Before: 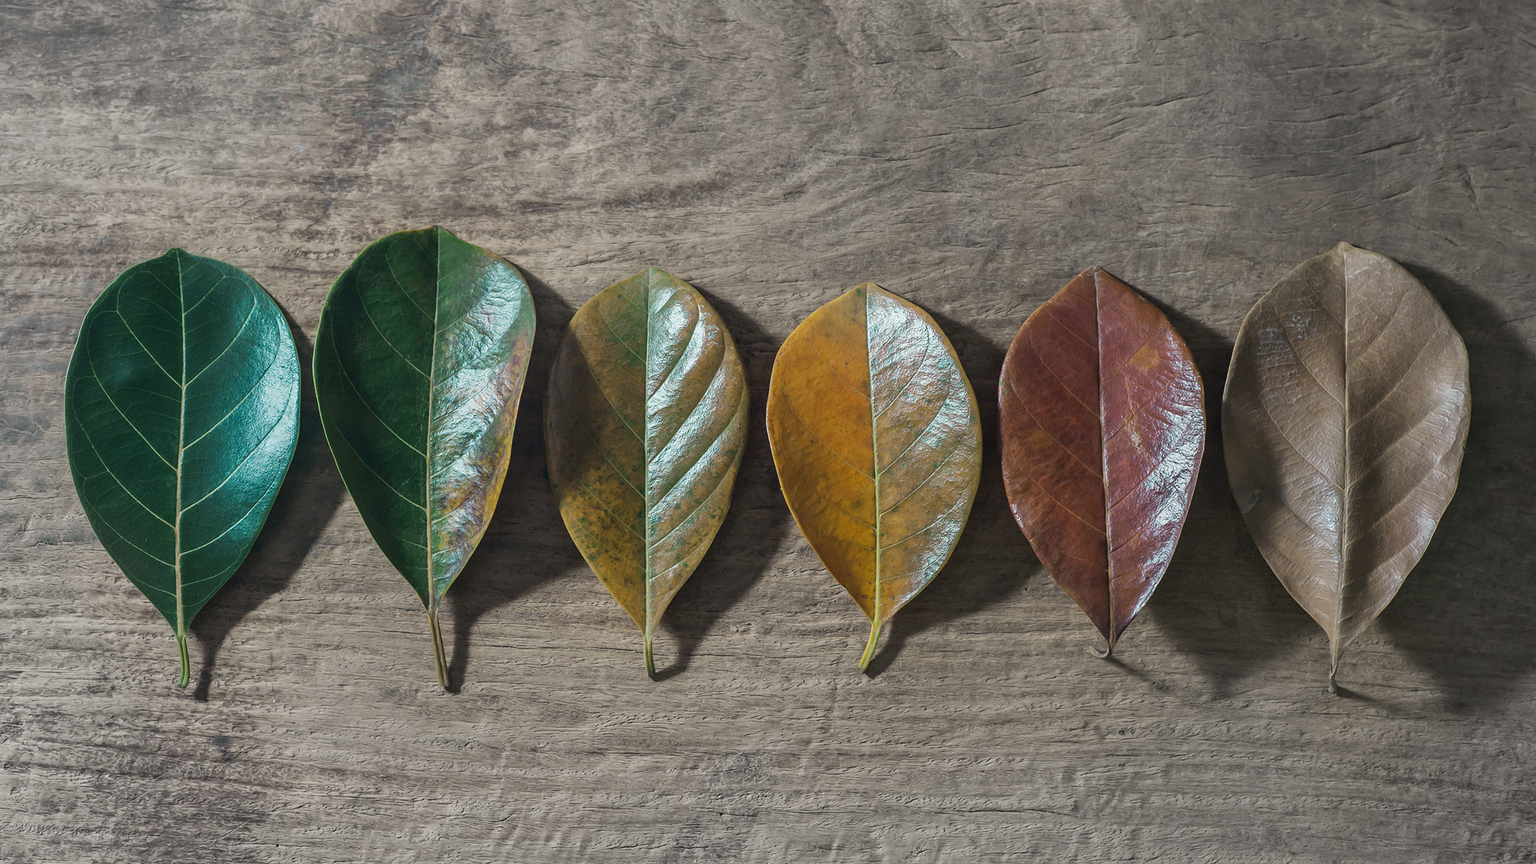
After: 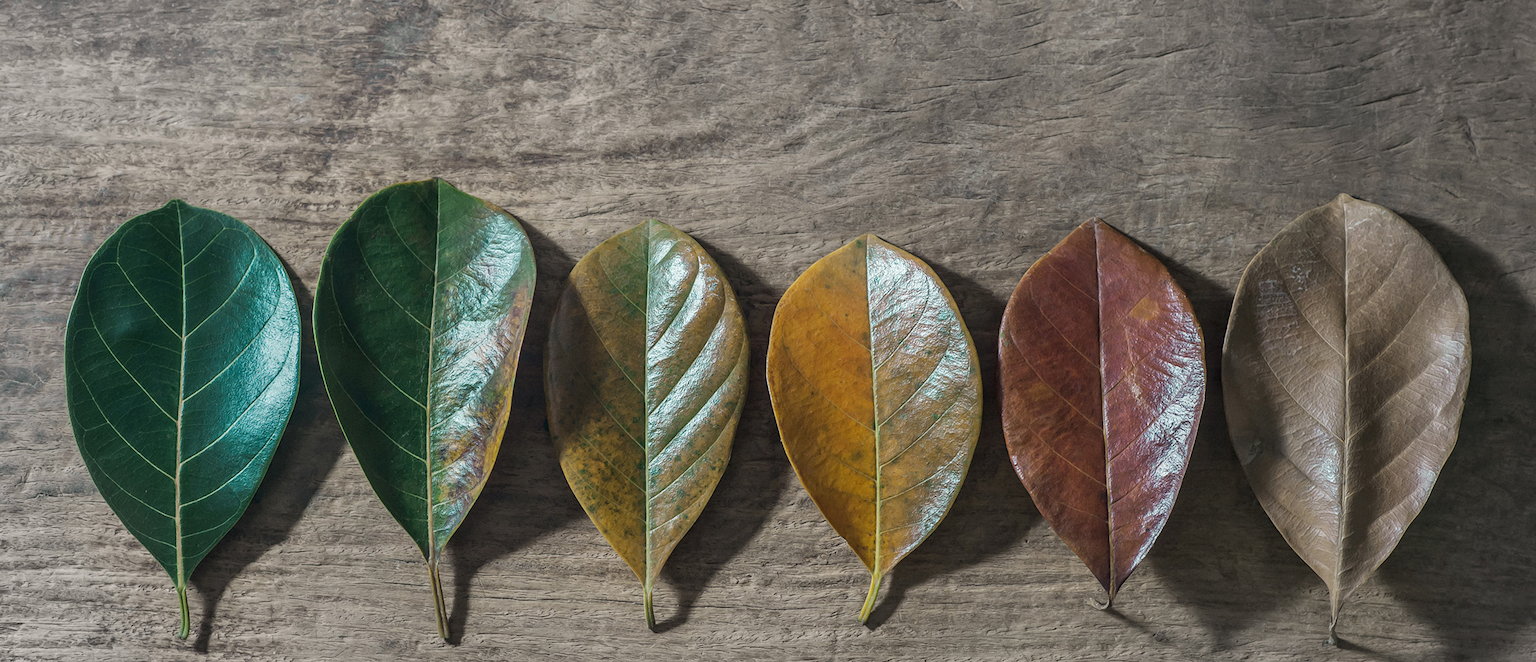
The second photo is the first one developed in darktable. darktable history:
local contrast: detail 117%
crop: top 5.667%, bottom 17.637%
